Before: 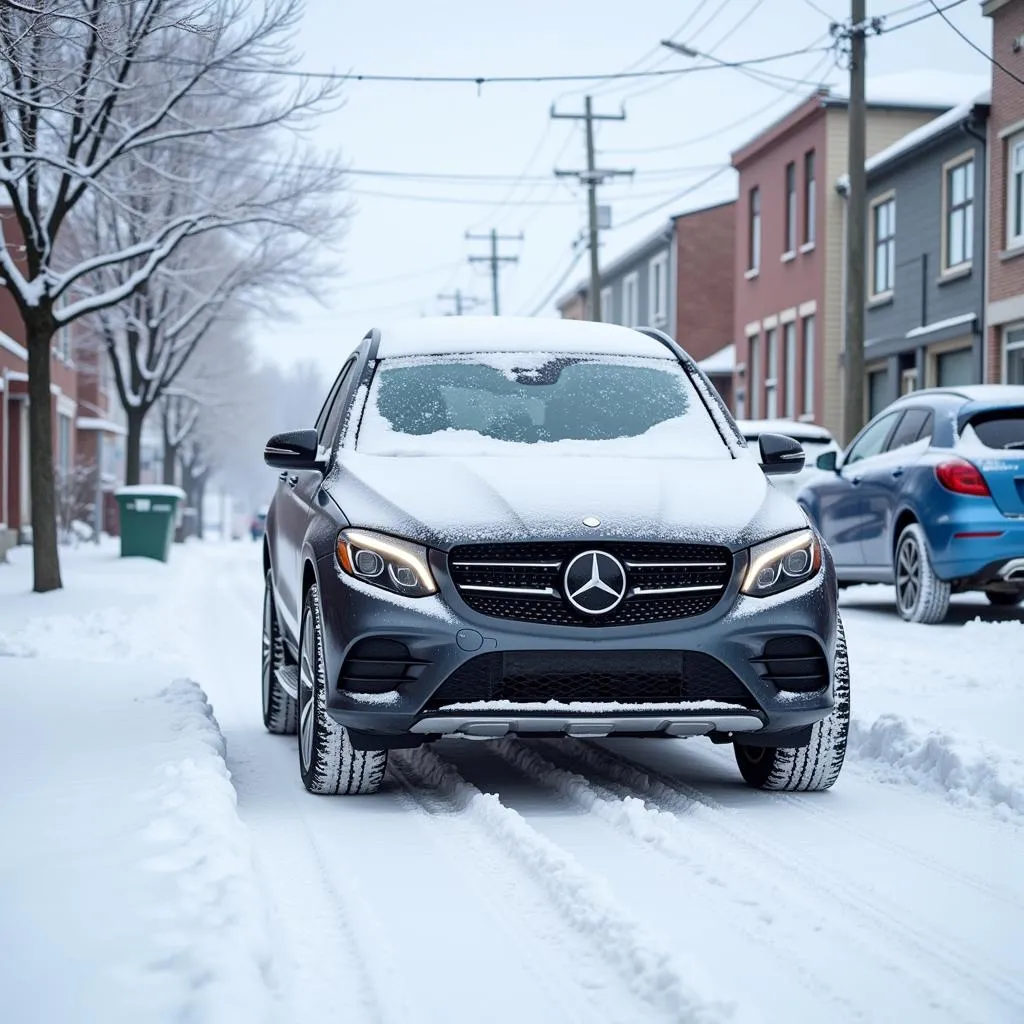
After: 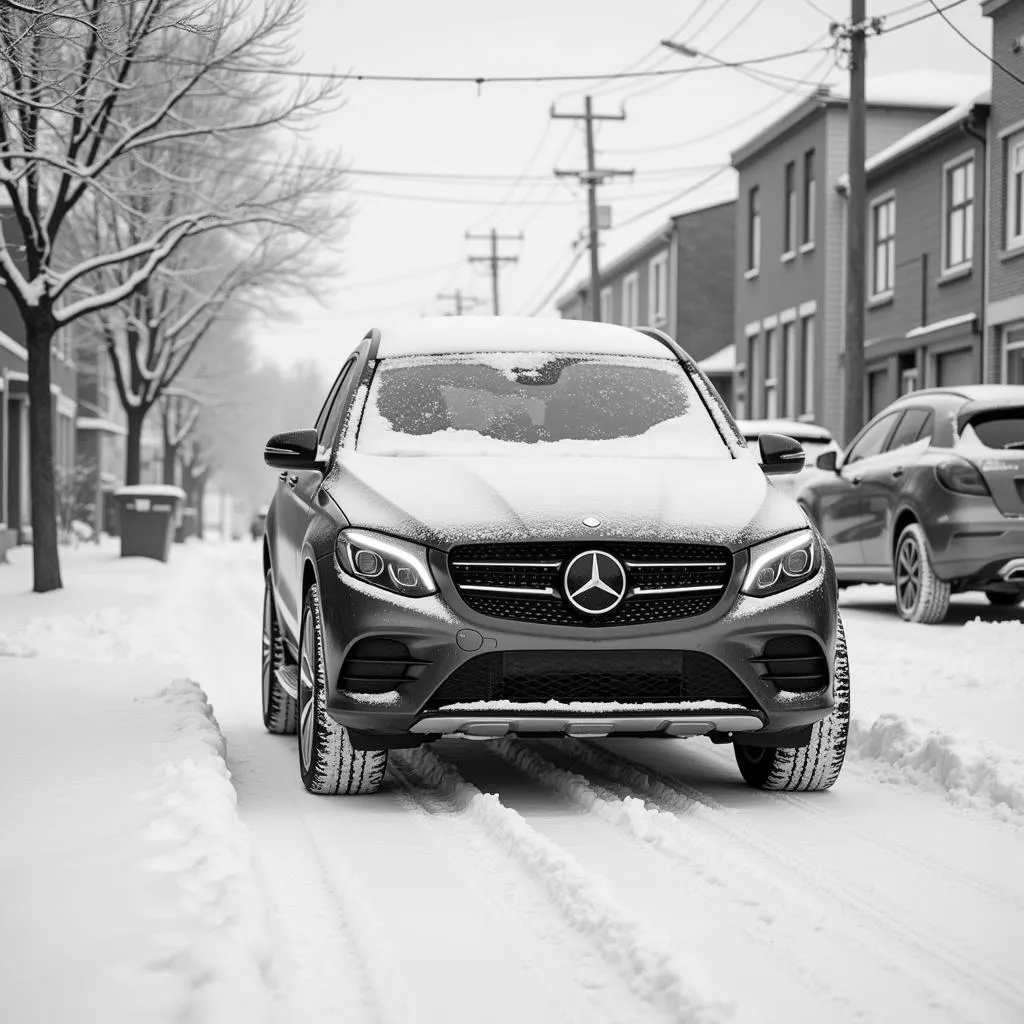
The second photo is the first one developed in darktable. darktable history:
monochrome: on, module defaults
exposure: compensate highlight preservation false
